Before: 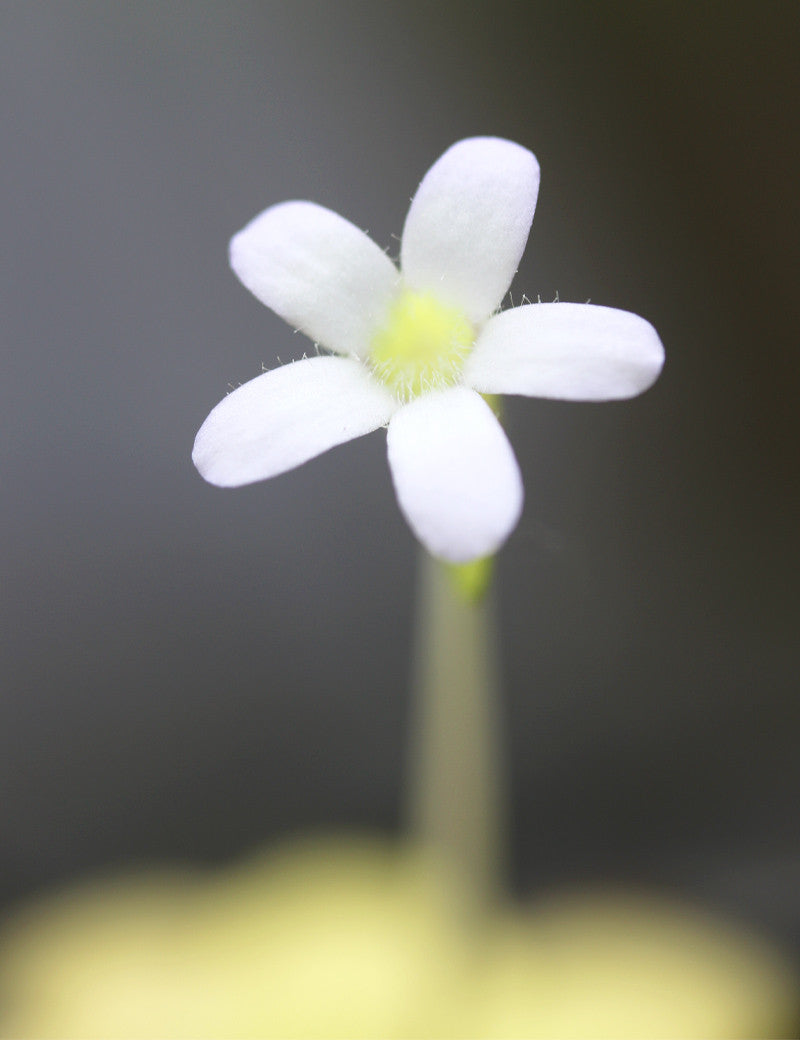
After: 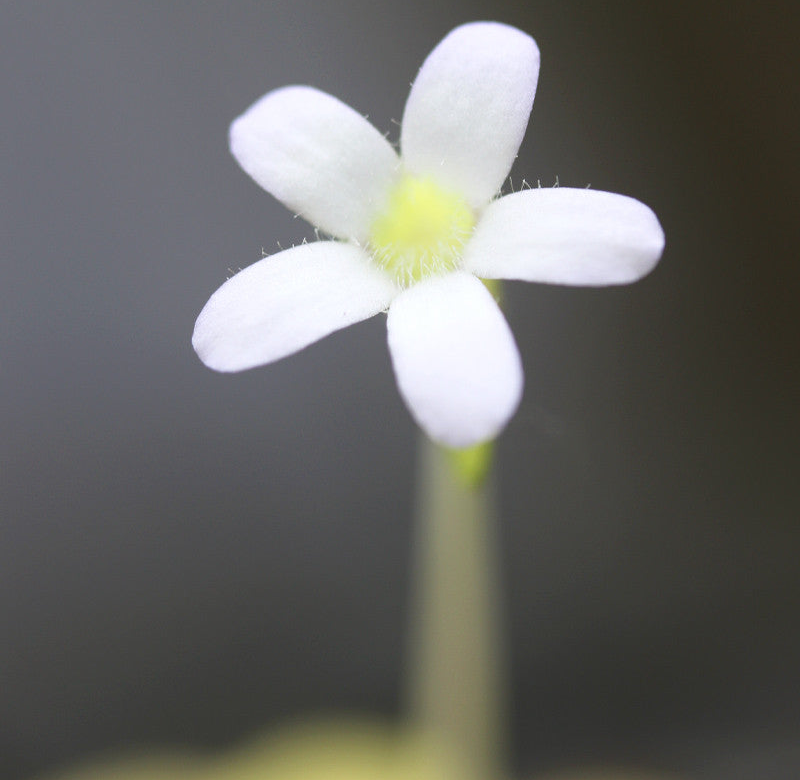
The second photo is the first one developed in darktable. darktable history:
crop: top 11.088%, bottom 13.826%
